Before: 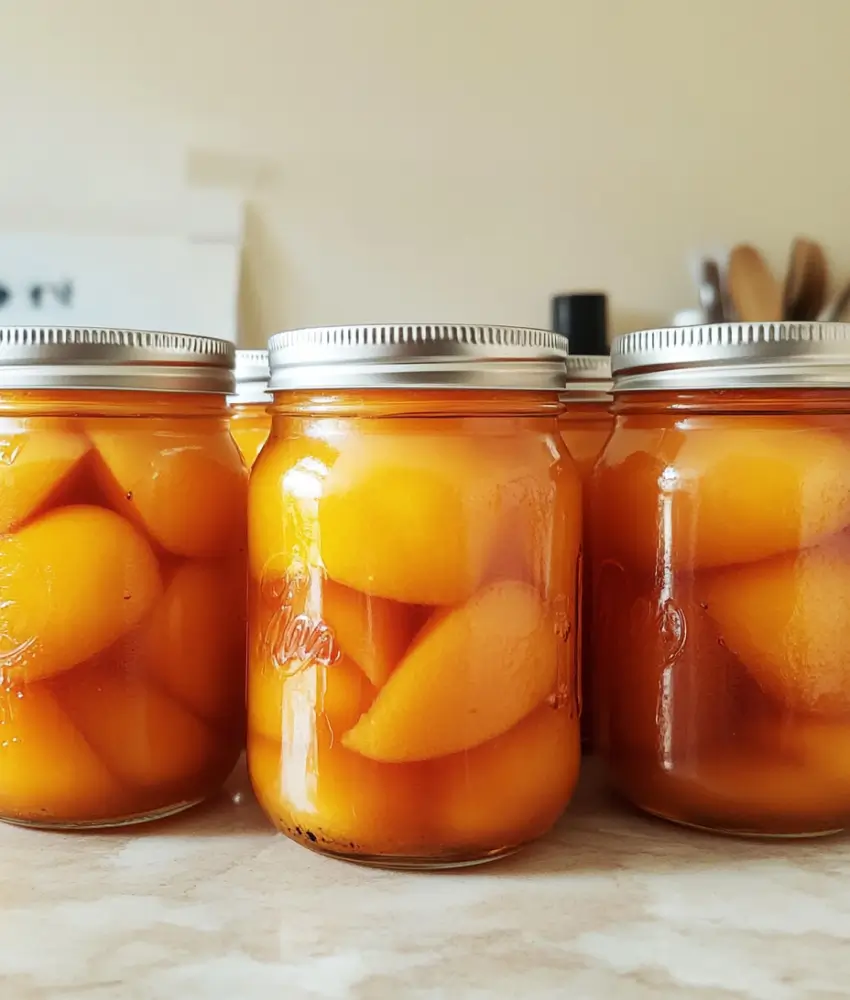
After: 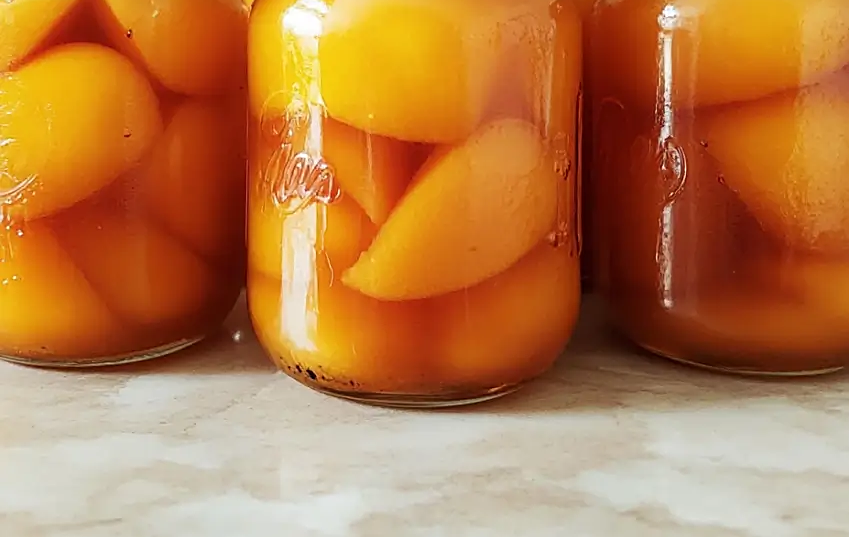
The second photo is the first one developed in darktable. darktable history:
crop and rotate: top 46.237%
sharpen: amount 0.478
